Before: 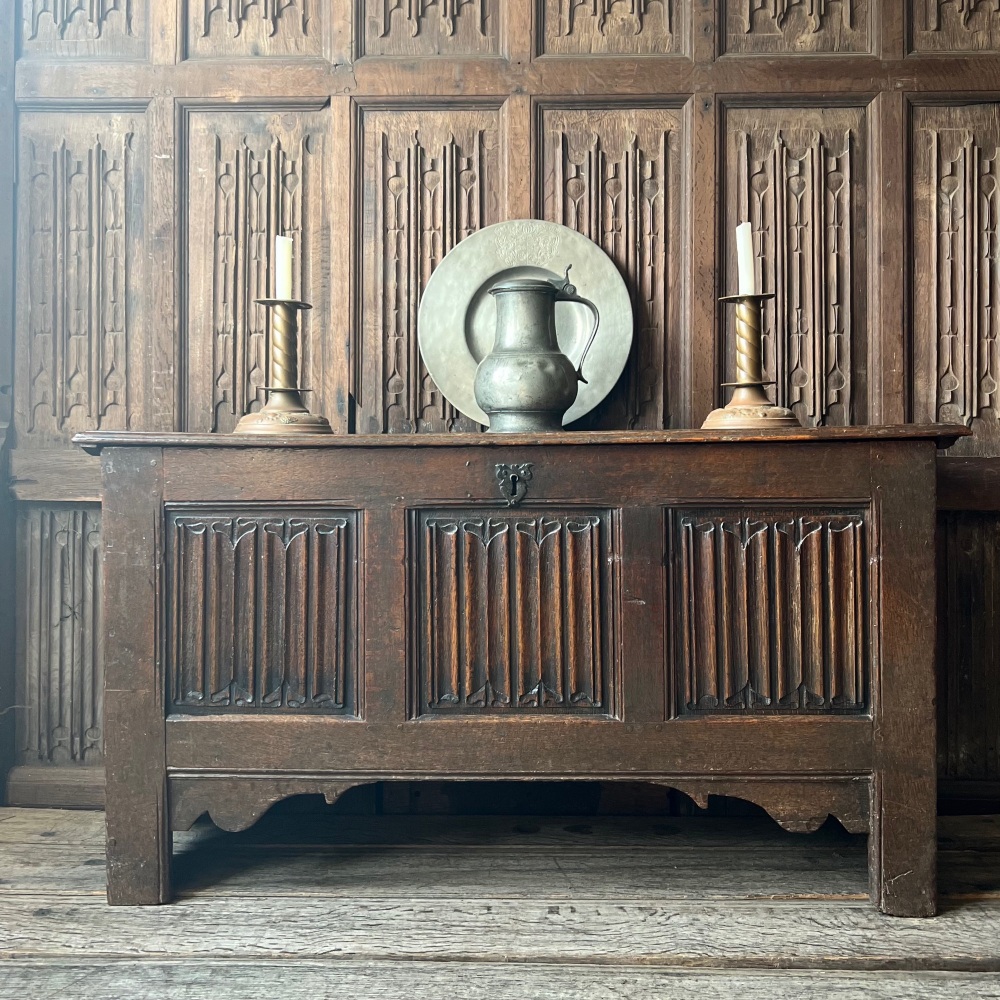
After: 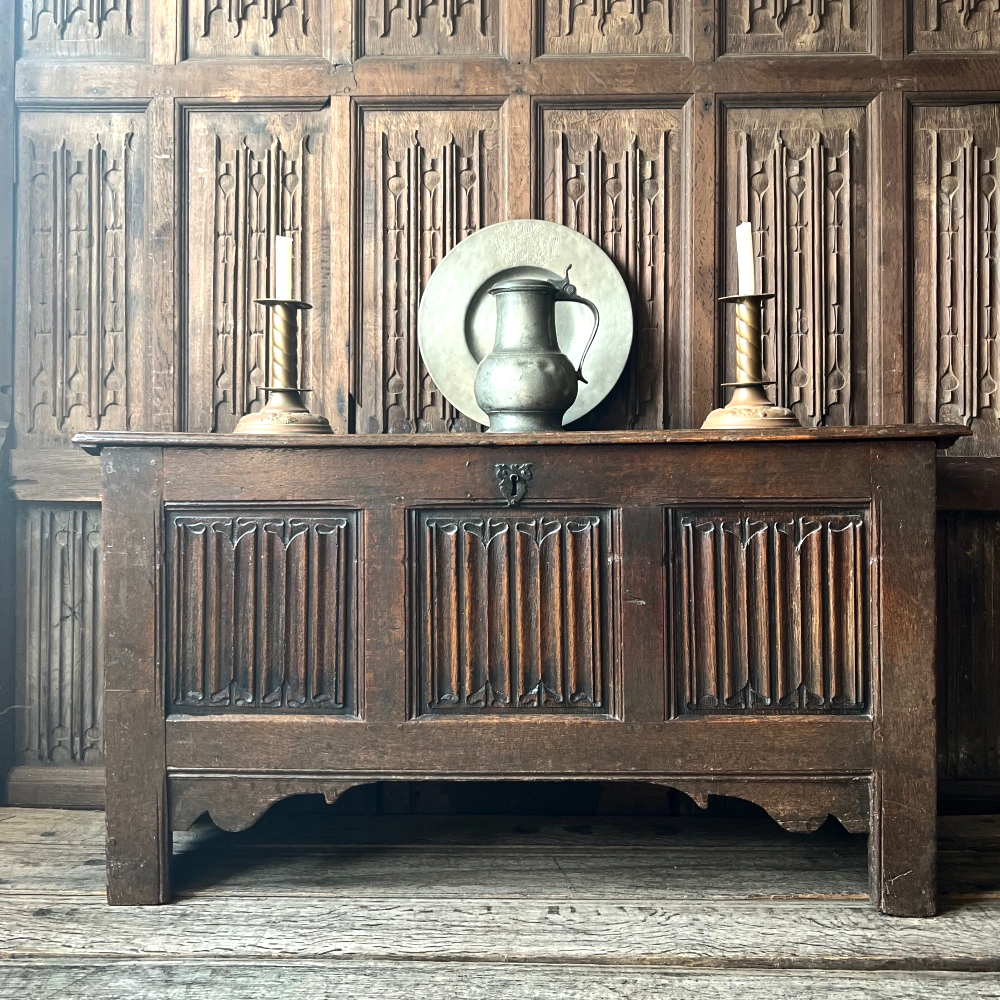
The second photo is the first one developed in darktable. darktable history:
shadows and highlights: soften with gaussian
tone equalizer: -8 EV -0.406 EV, -7 EV -0.397 EV, -6 EV -0.341 EV, -5 EV -0.207 EV, -3 EV 0.203 EV, -2 EV 0.346 EV, -1 EV 0.369 EV, +0 EV 0.409 EV, edges refinement/feathering 500, mask exposure compensation -1.57 EV, preserve details no
